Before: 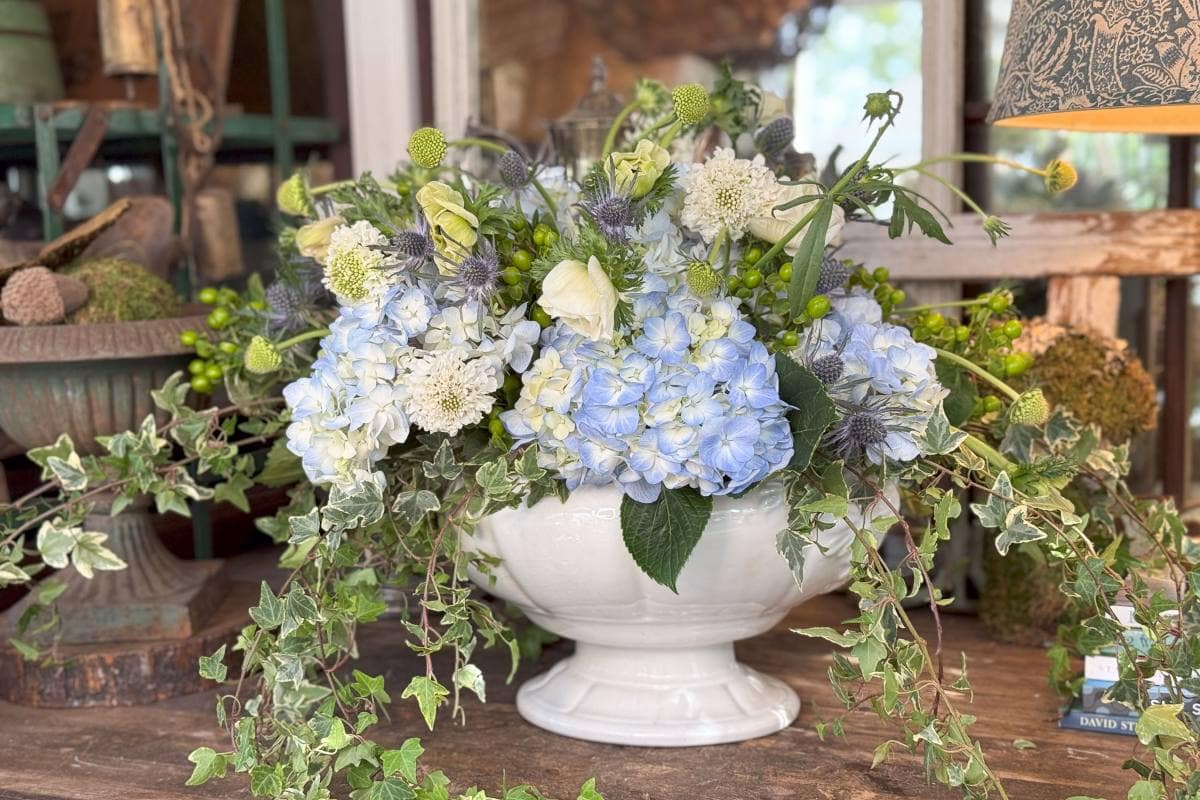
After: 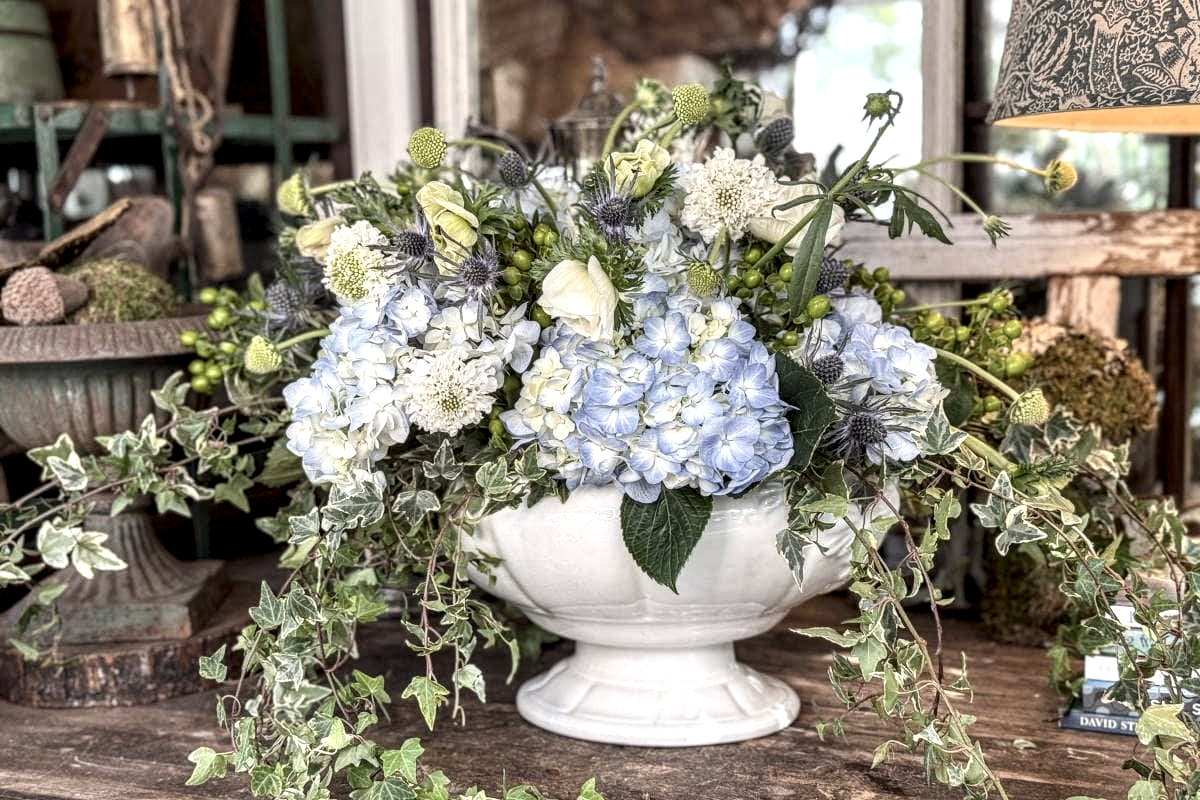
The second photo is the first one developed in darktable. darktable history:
color balance rgb: perceptual saturation grading › global saturation 10%, global vibrance 10%
local contrast: highlights 12%, shadows 38%, detail 183%, midtone range 0.471
contrast brightness saturation: contrast 0.1, saturation -0.36
